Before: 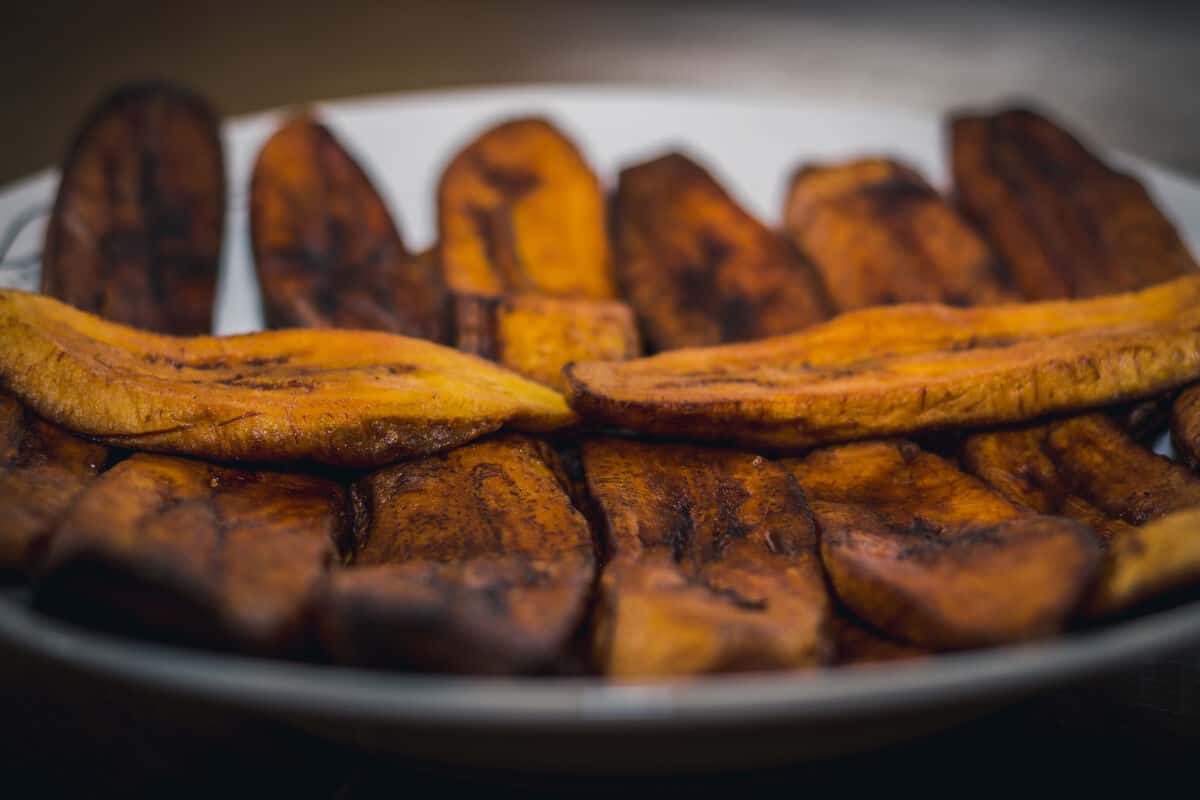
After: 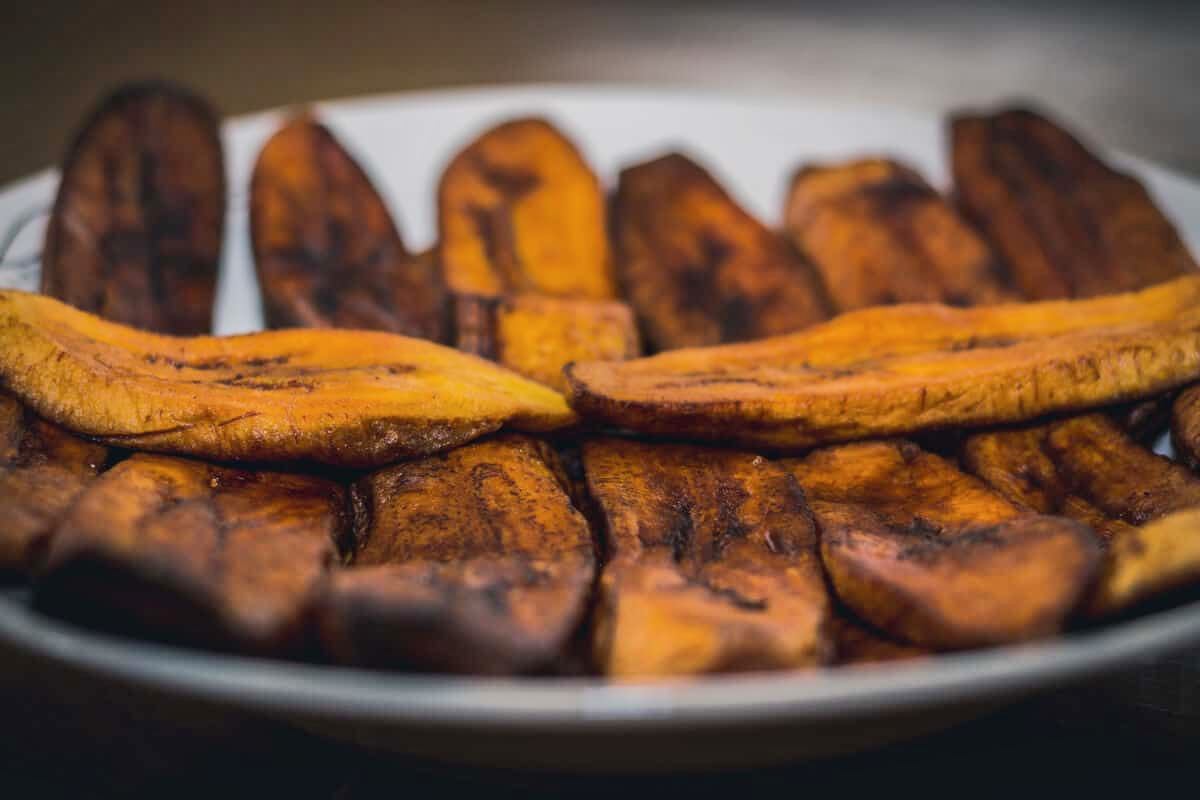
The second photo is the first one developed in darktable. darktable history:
shadows and highlights: radius 264.75, soften with gaussian
tone equalizer: -7 EV 0.18 EV, -6 EV 0.12 EV, -5 EV 0.08 EV, -4 EV 0.04 EV, -2 EV -0.02 EV, -1 EV -0.04 EV, +0 EV -0.06 EV, luminance estimator HSV value / RGB max
